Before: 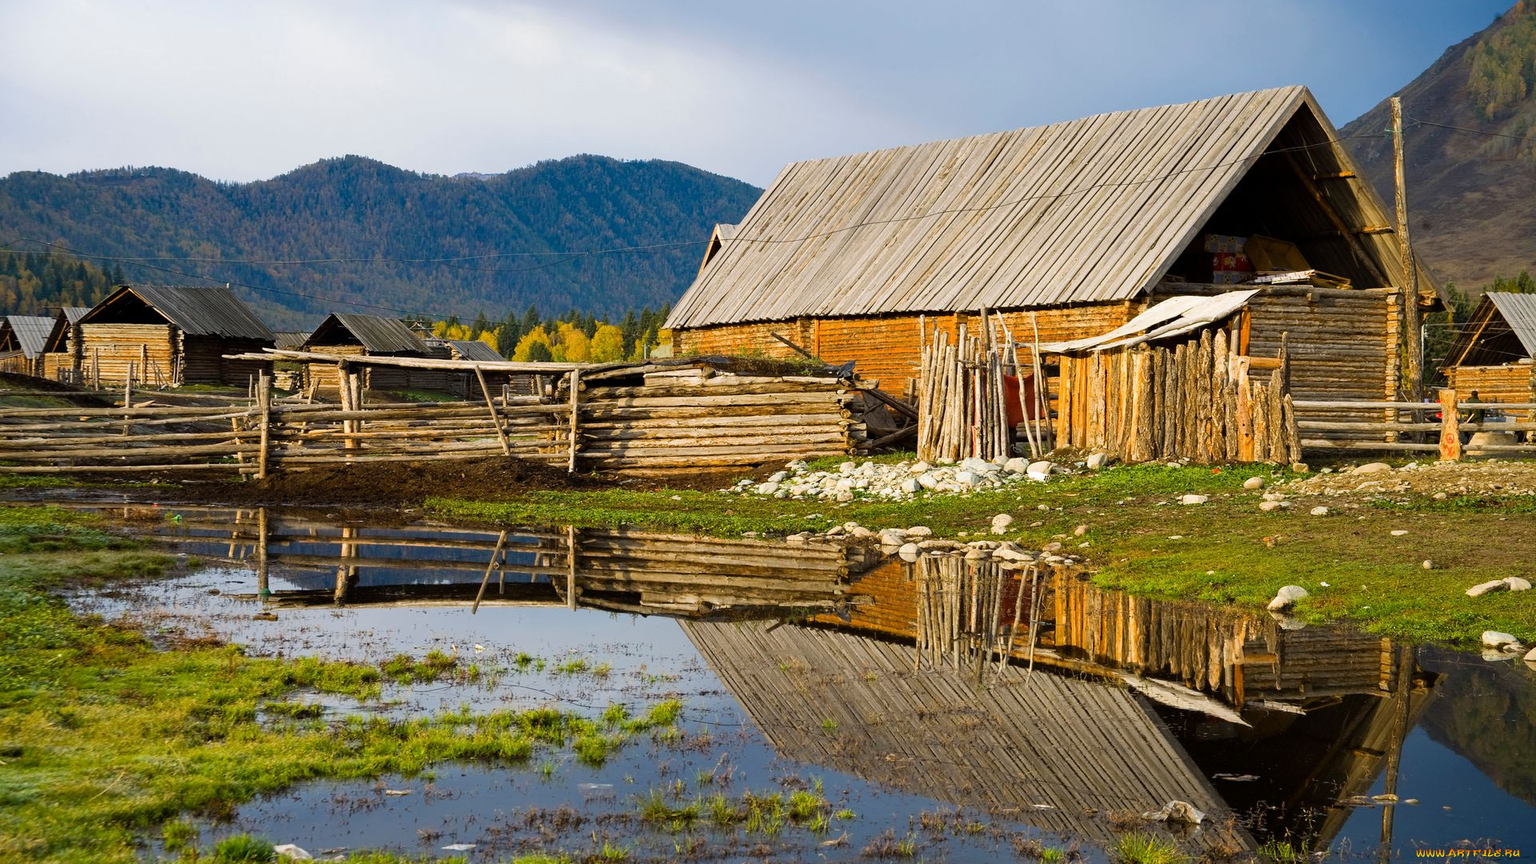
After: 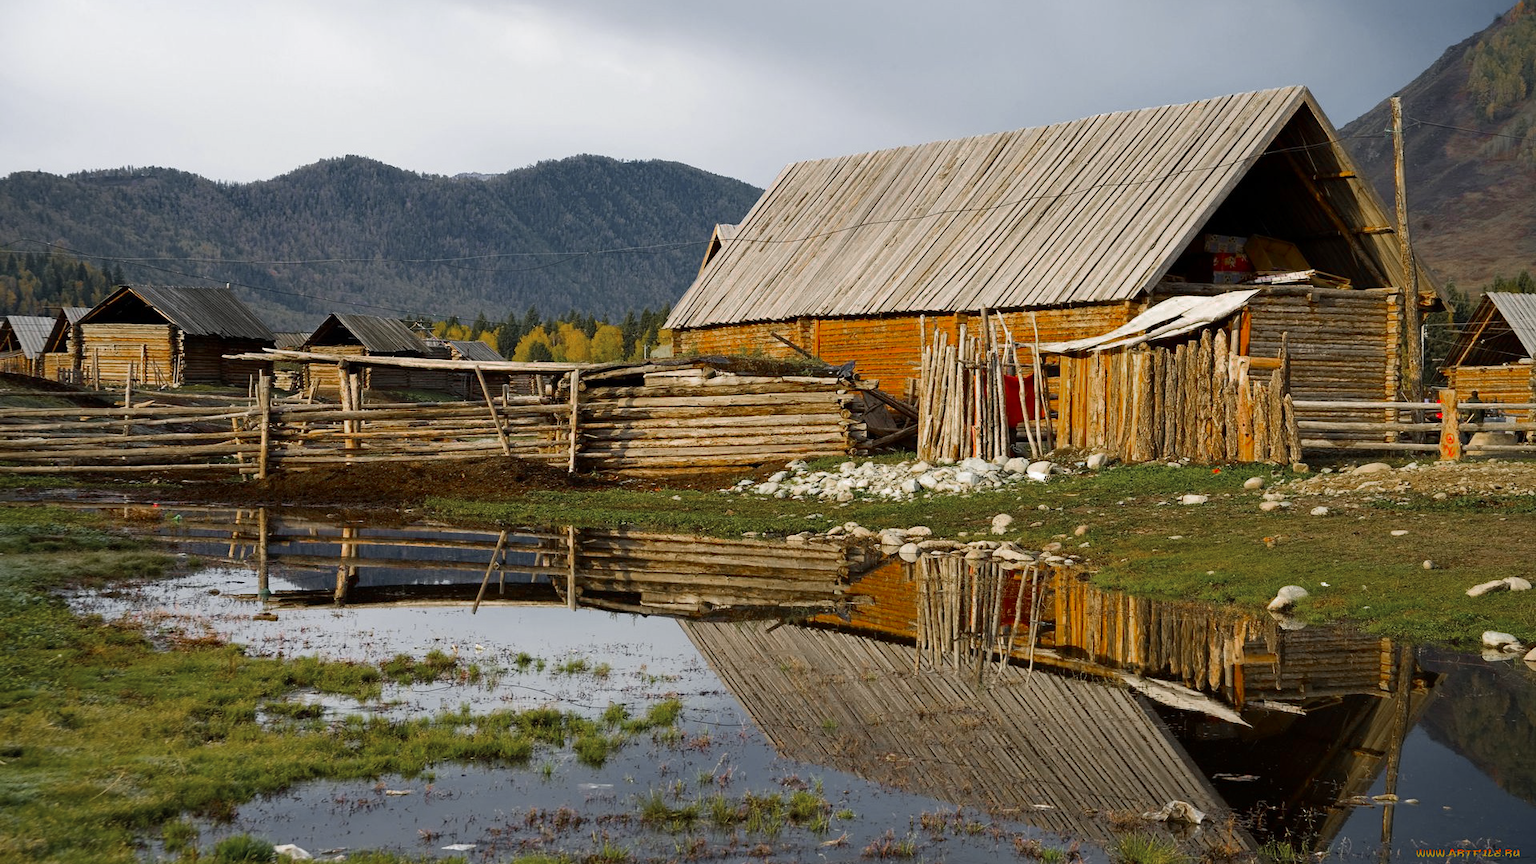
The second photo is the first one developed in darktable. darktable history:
contrast brightness saturation: contrast 0.07
color zones: curves: ch0 [(0, 0.48) (0.209, 0.398) (0.305, 0.332) (0.429, 0.493) (0.571, 0.5) (0.714, 0.5) (0.857, 0.5) (1, 0.48)]; ch1 [(0, 0.736) (0.143, 0.625) (0.225, 0.371) (0.429, 0.256) (0.571, 0.241) (0.714, 0.213) (0.857, 0.48) (1, 0.736)]; ch2 [(0, 0.448) (0.143, 0.498) (0.286, 0.5) (0.429, 0.5) (0.571, 0.5) (0.714, 0.5) (0.857, 0.5) (1, 0.448)]
